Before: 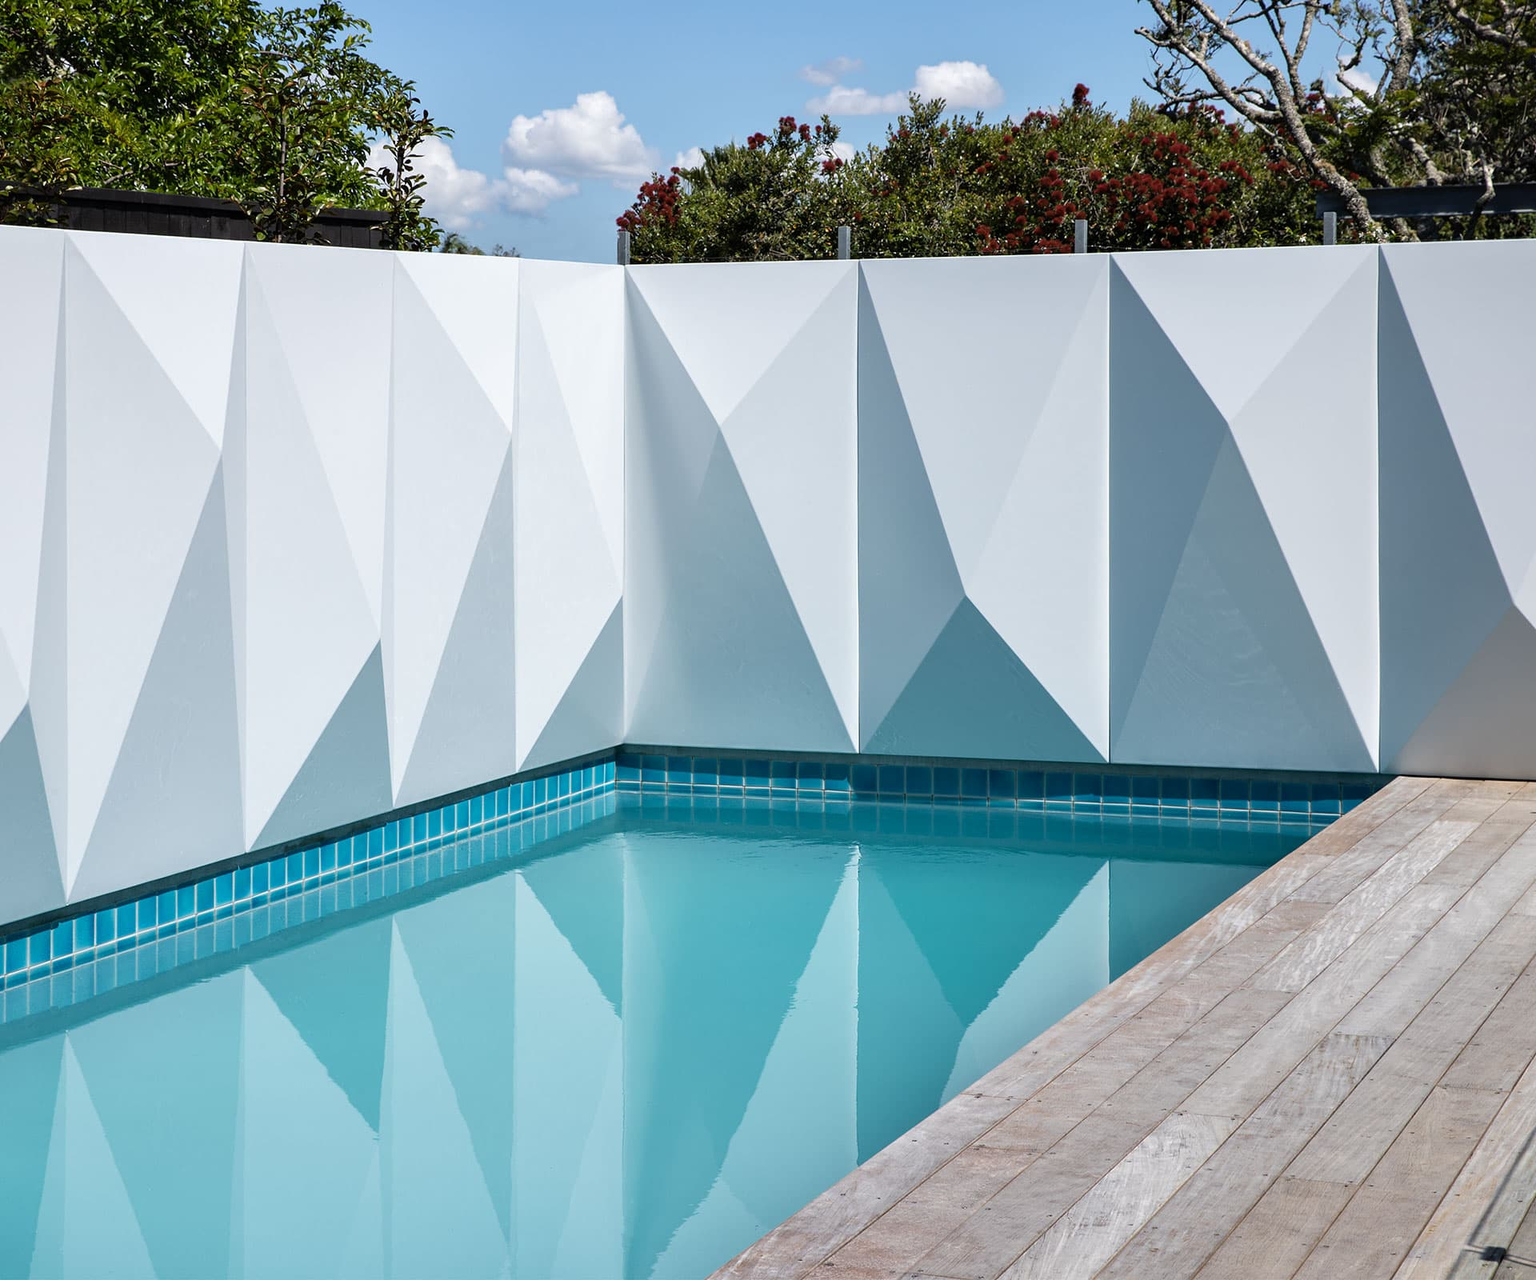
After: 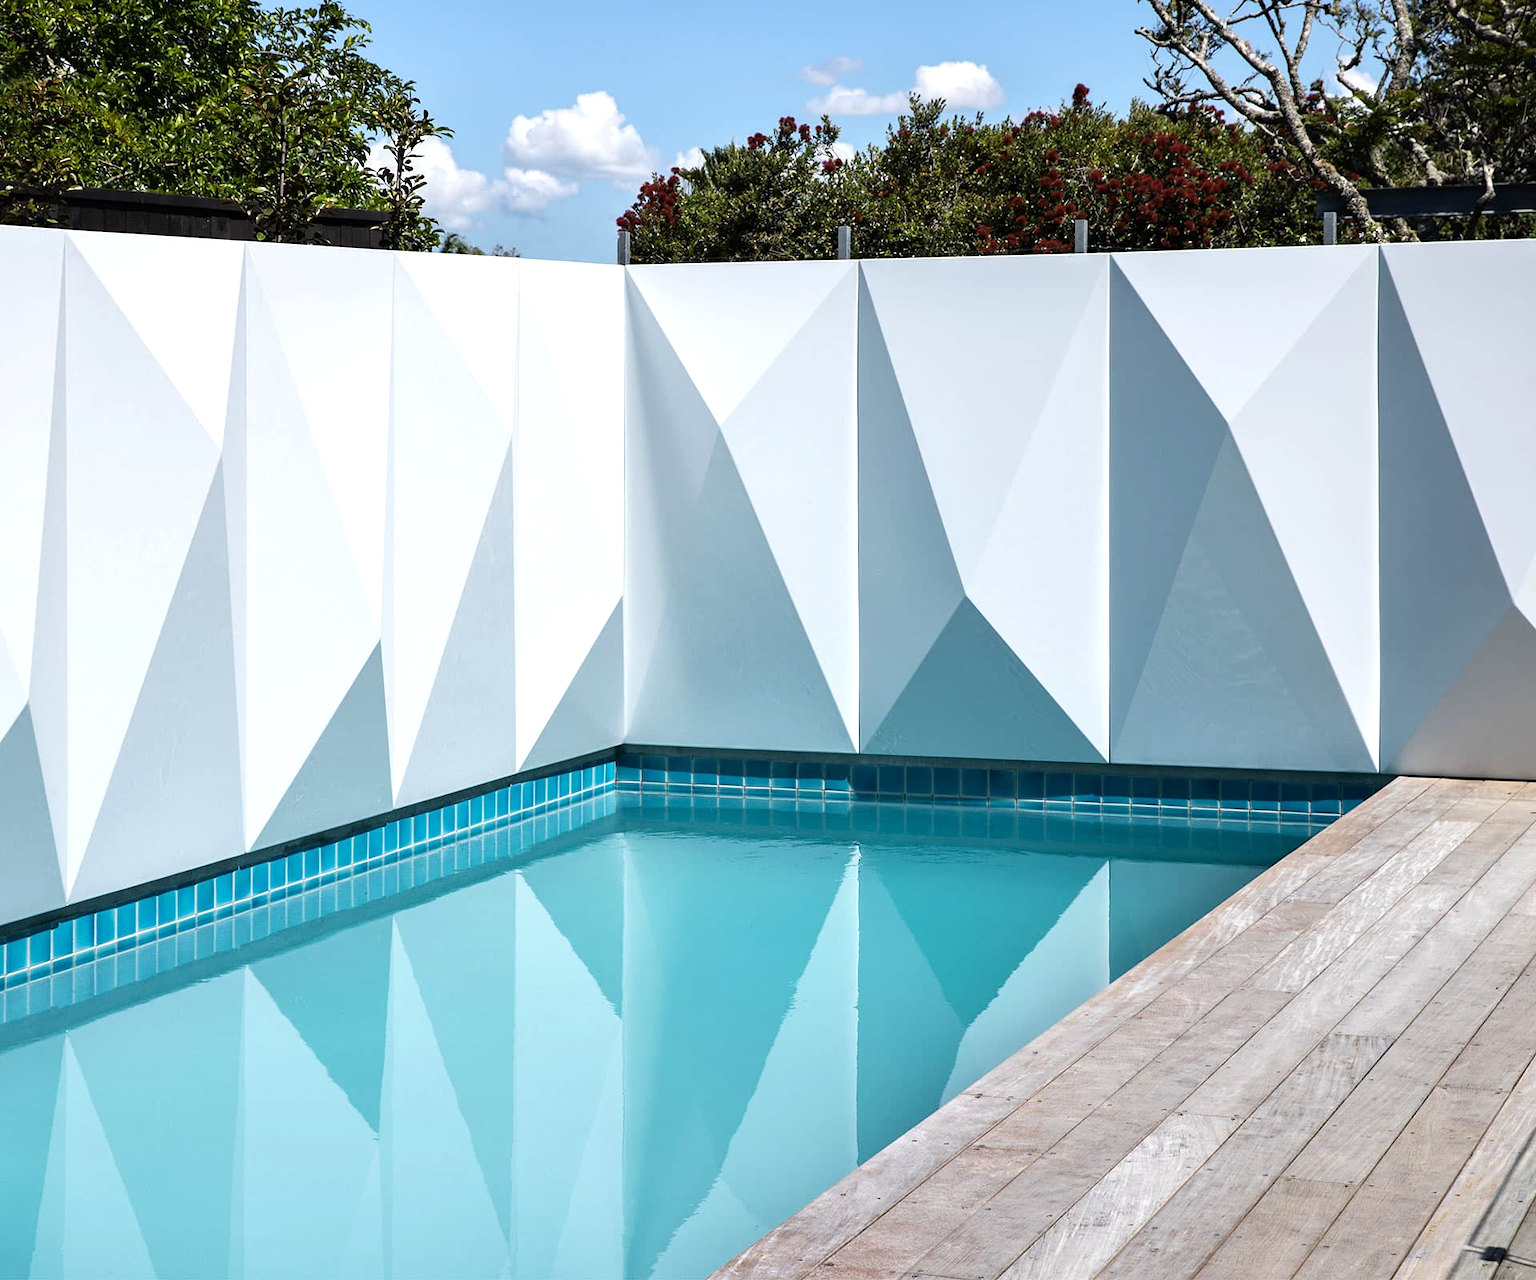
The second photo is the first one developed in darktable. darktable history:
tone equalizer: -8 EV -0.394 EV, -7 EV -0.37 EV, -6 EV -0.344 EV, -5 EV -0.236 EV, -3 EV 0.24 EV, -2 EV 0.337 EV, -1 EV 0.376 EV, +0 EV 0.388 EV, edges refinement/feathering 500, mask exposure compensation -1.57 EV, preserve details no
